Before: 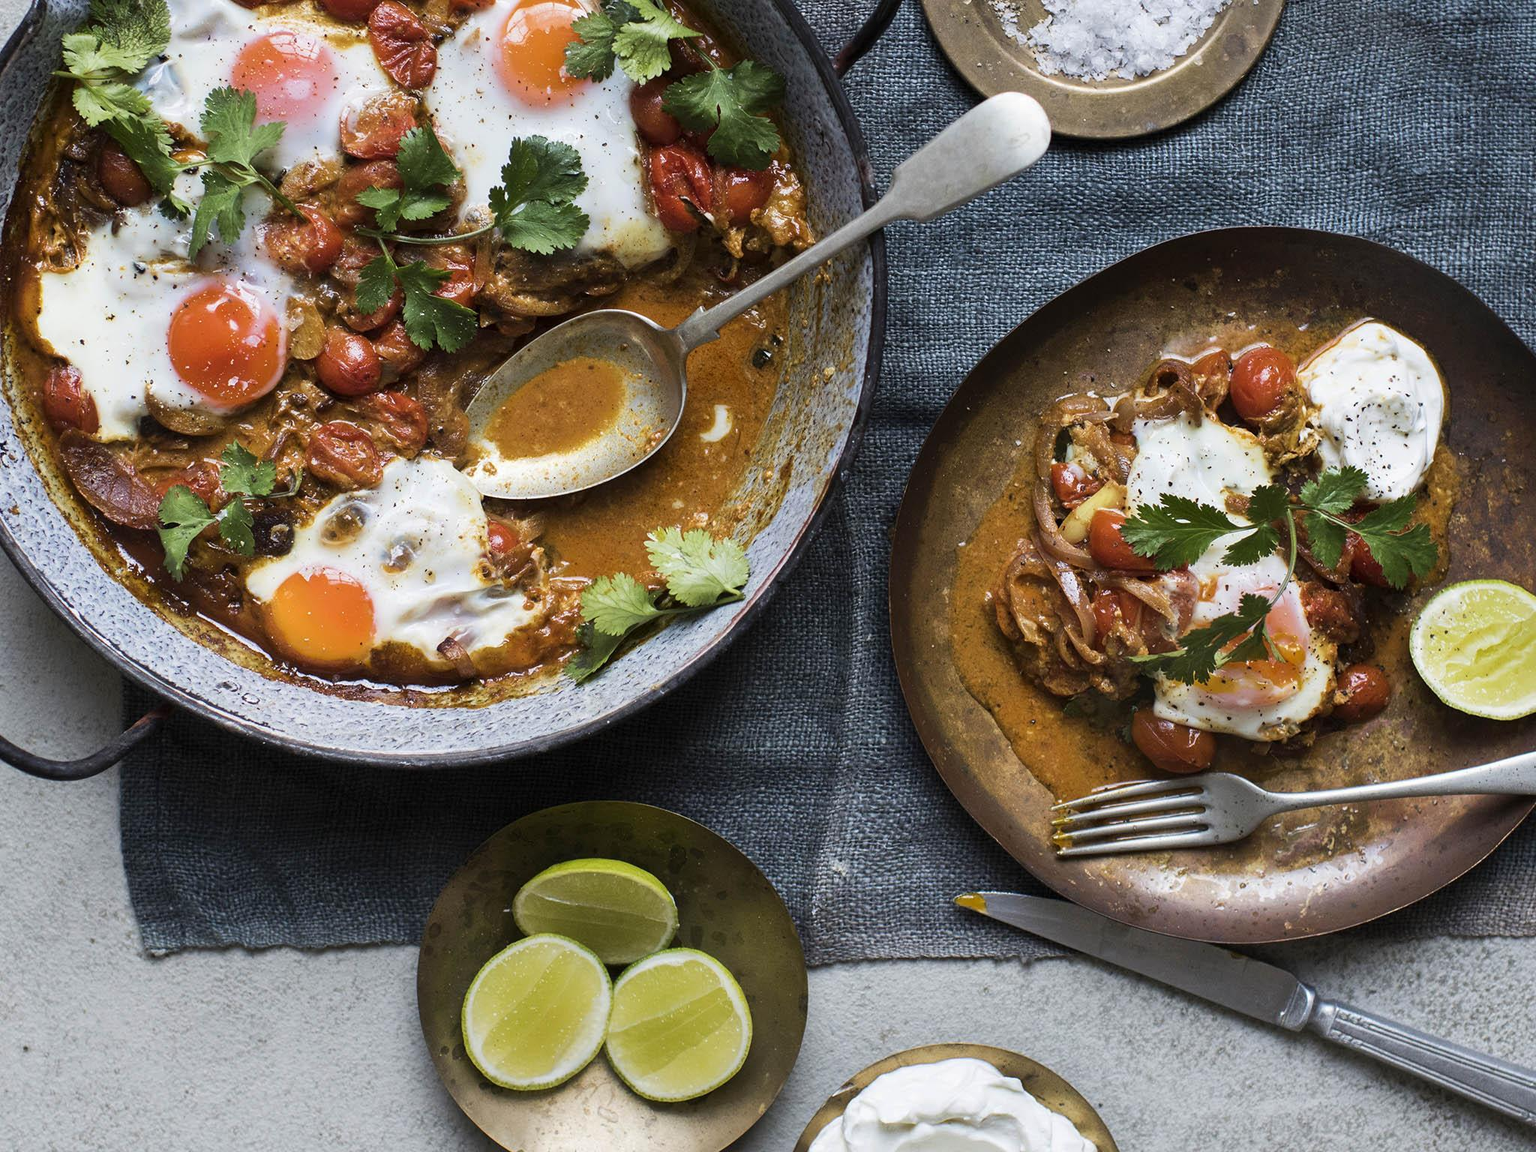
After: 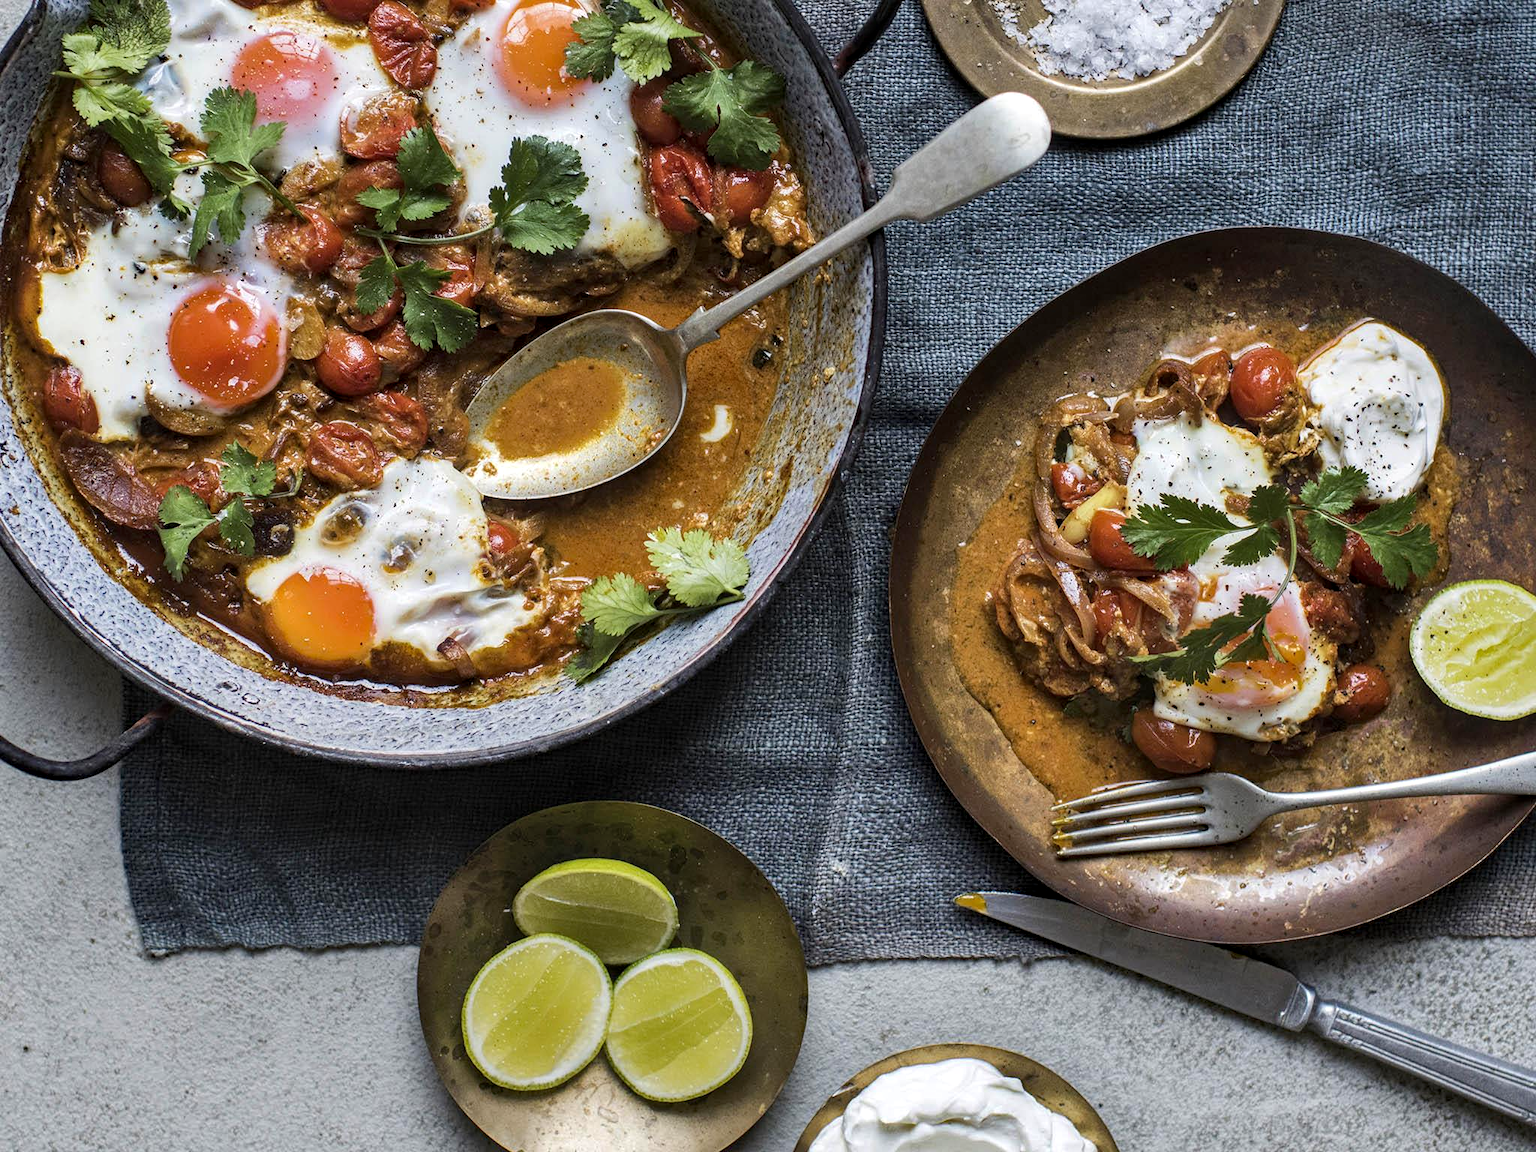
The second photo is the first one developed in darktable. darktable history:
local contrast: on, module defaults
haze removal: compatibility mode true, adaptive false
shadows and highlights: shadows 51.77, highlights -28.72, shadows color adjustment 97.68%, soften with gaussian
